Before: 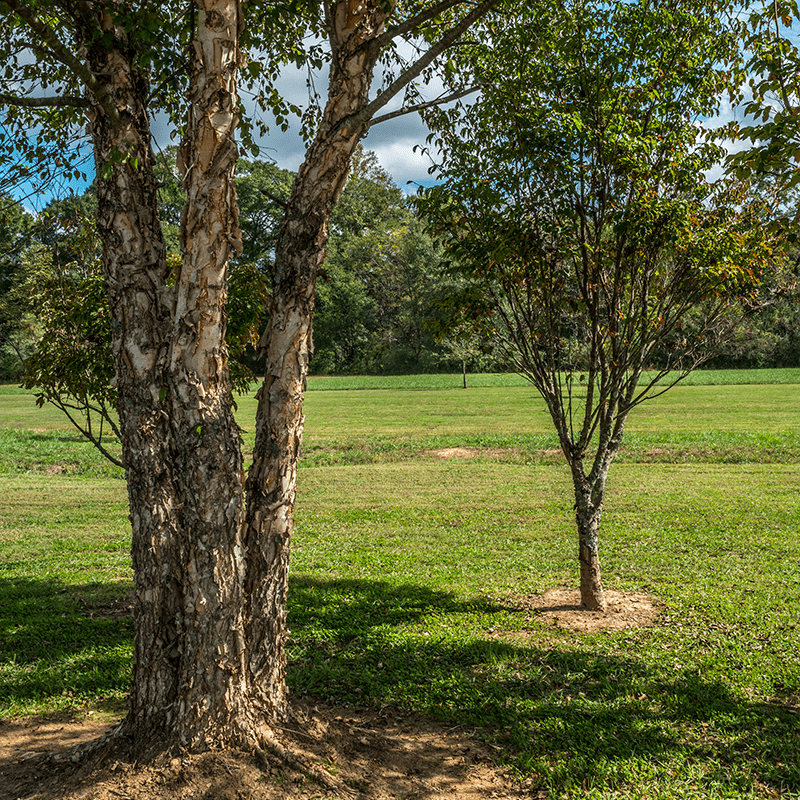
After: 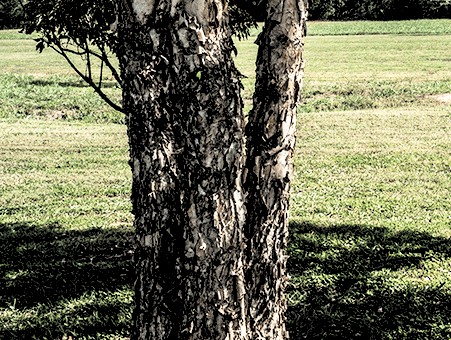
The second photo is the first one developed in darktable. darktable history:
tone curve: curves: ch0 [(0, 0) (0.003, 0.063) (0.011, 0.063) (0.025, 0.063) (0.044, 0.066) (0.069, 0.071) (0.1, 0.09) (0.136, 0.116) (0.177, 0.144) (0.224, 0.192) (0.277, 0.246) (0.335, 0.311) (0.399, 0.399) (0.468, 0.49) (0.543, 0.589) (0.623, 0.709) (0.709, 0.827) (0.801, 0.918) (0.898, 0.969) (1, 1)], preserve colors none
crop: top 44.483%, right 43.593%, bottom 12.892%
contrast brightness saturation: brightness 0.18, saturation -0.5
rgb levels: levels [[0.034, 0.472, 0.904], [0, 0.5, 1], [0, 0.5, 1]]
local contrast: highlights 100%, shadows 100%, detail 120%, midtone range 0.2
tone equalizer: on, module defaults
